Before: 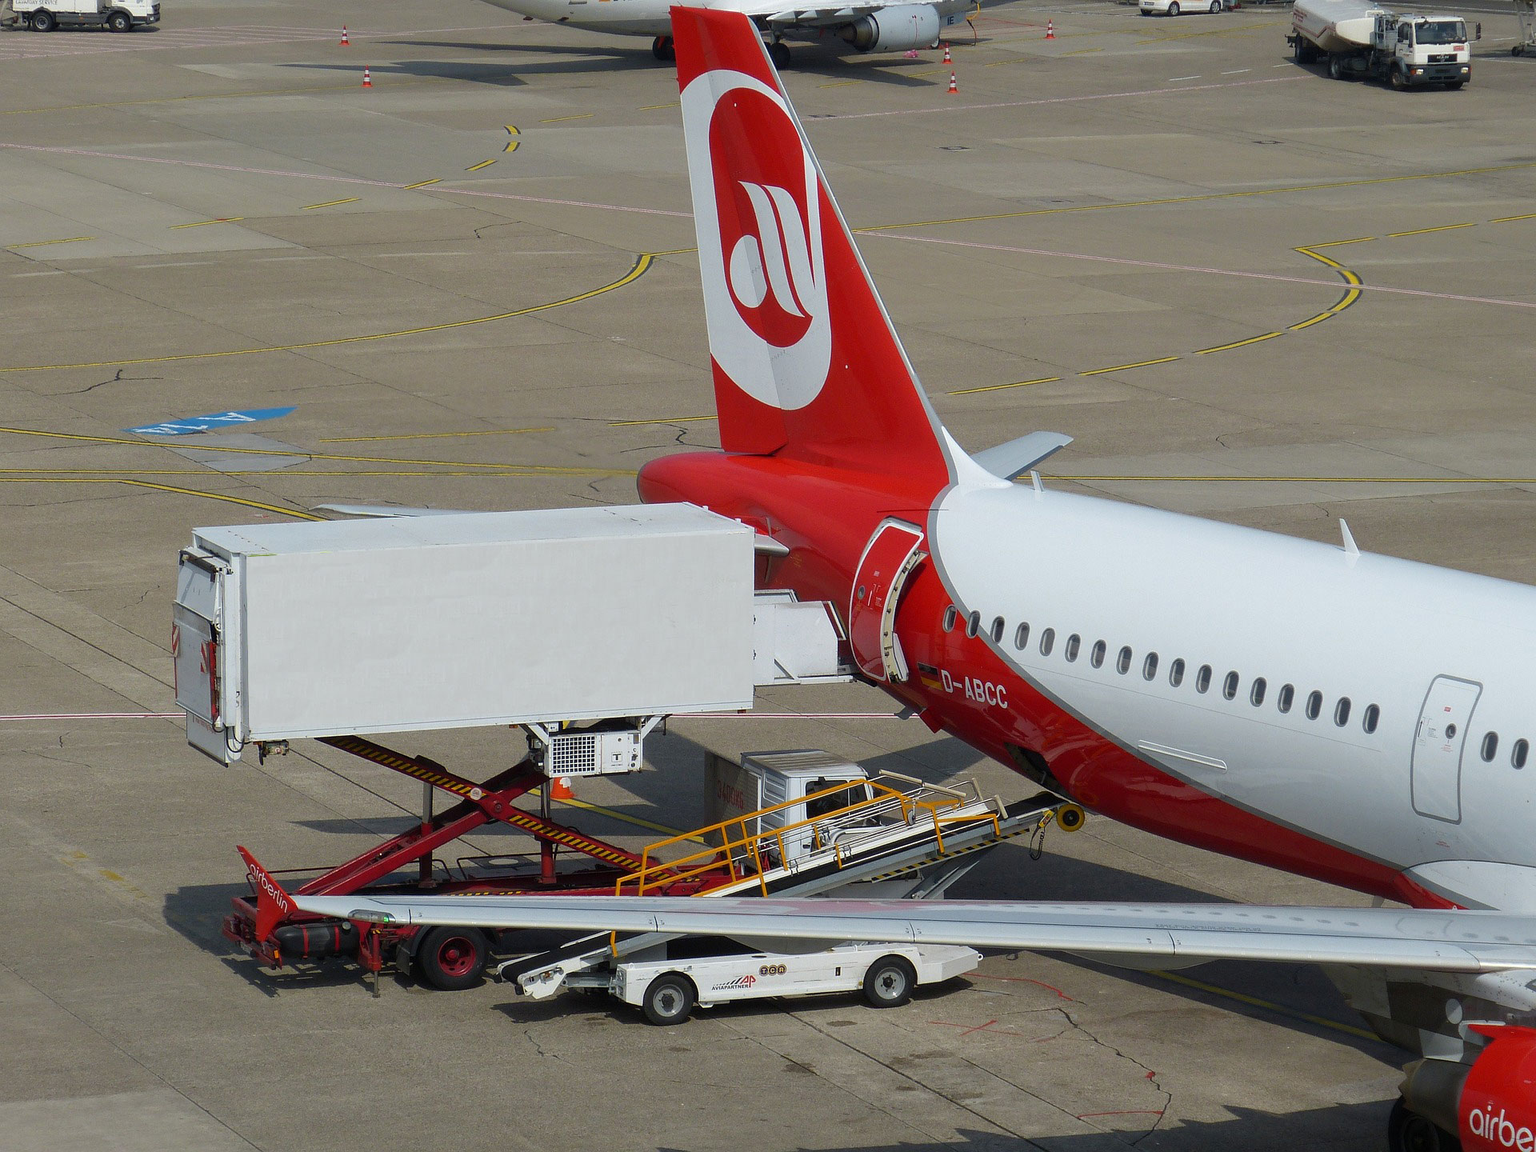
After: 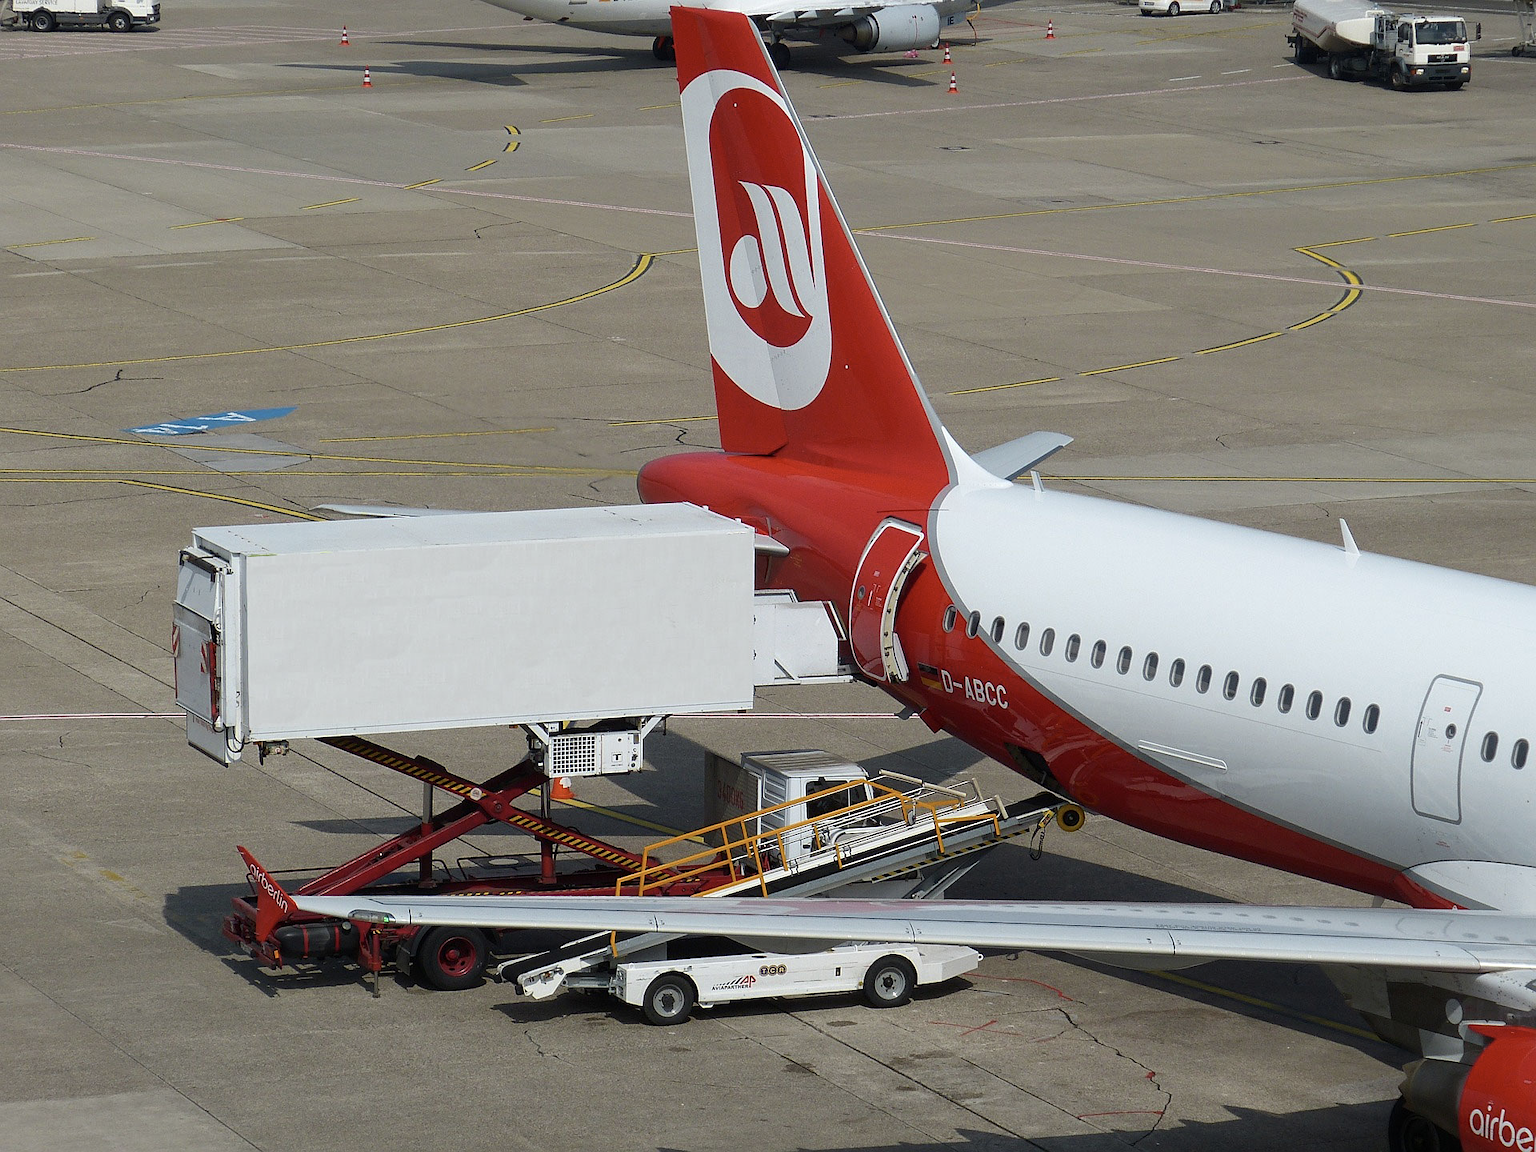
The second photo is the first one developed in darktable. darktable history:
sharpen: amount 0.217
levels: levels [0, 0.492, 0.984]
contrast brightness saturation: contrast 0.106, saturation -0.171
